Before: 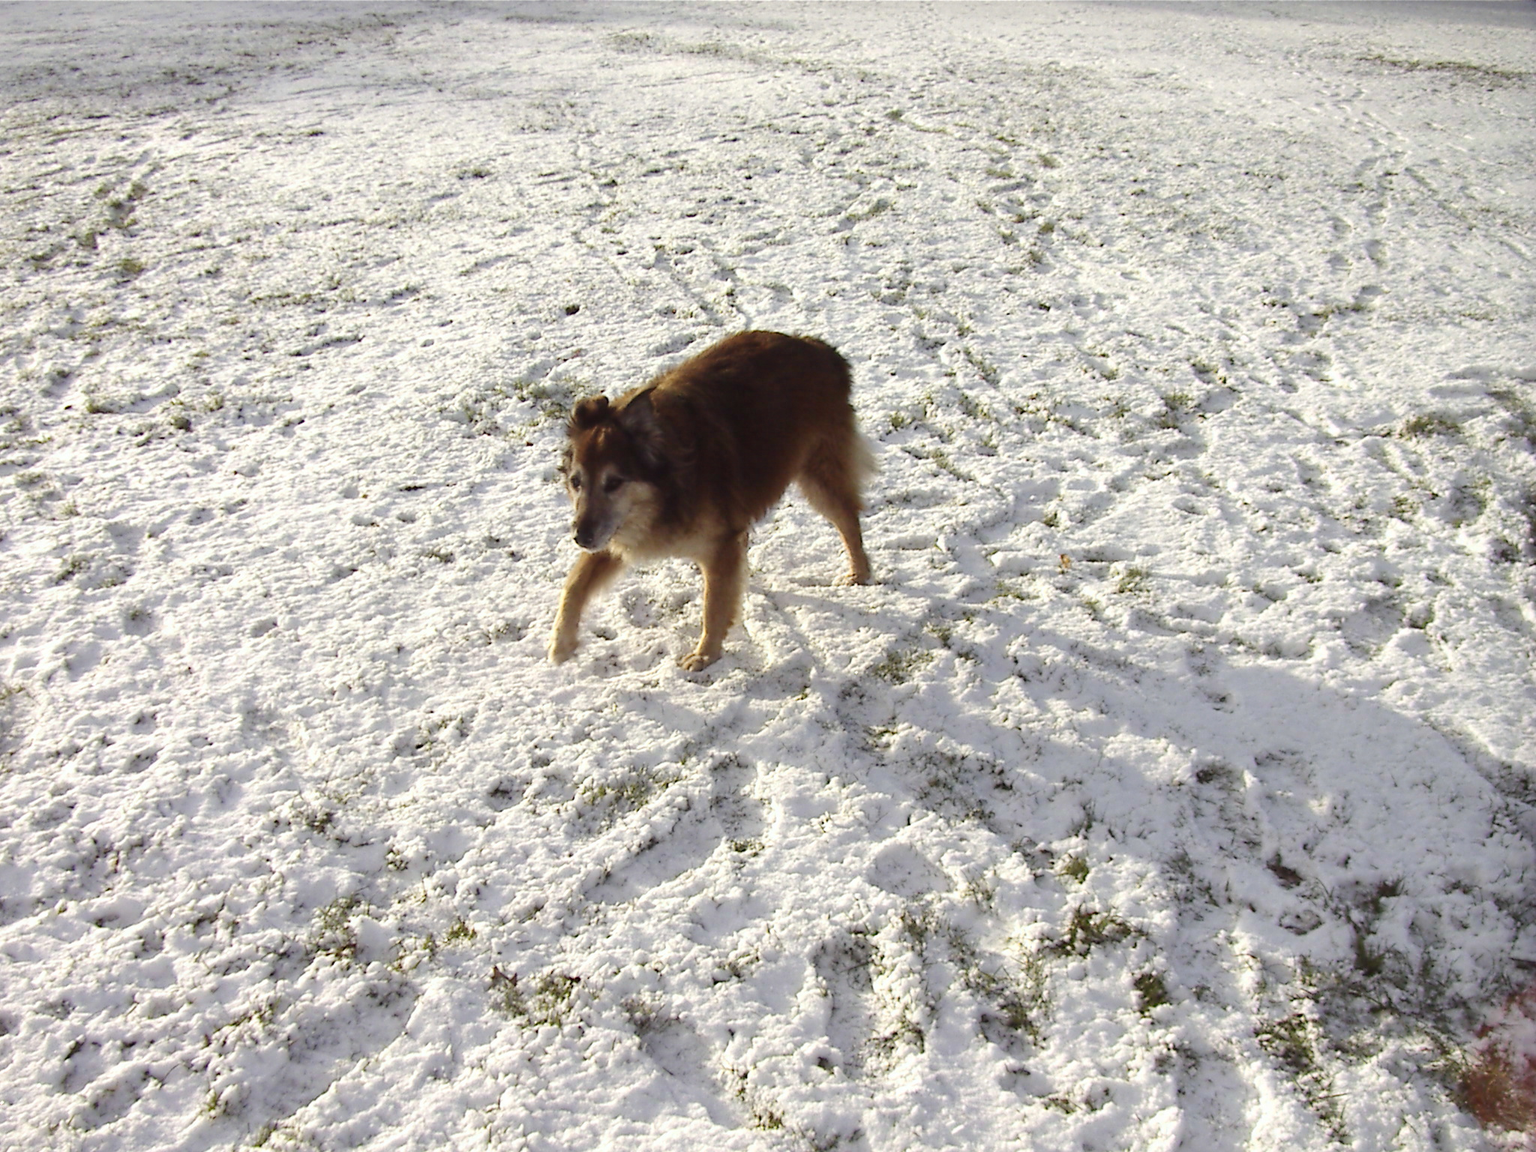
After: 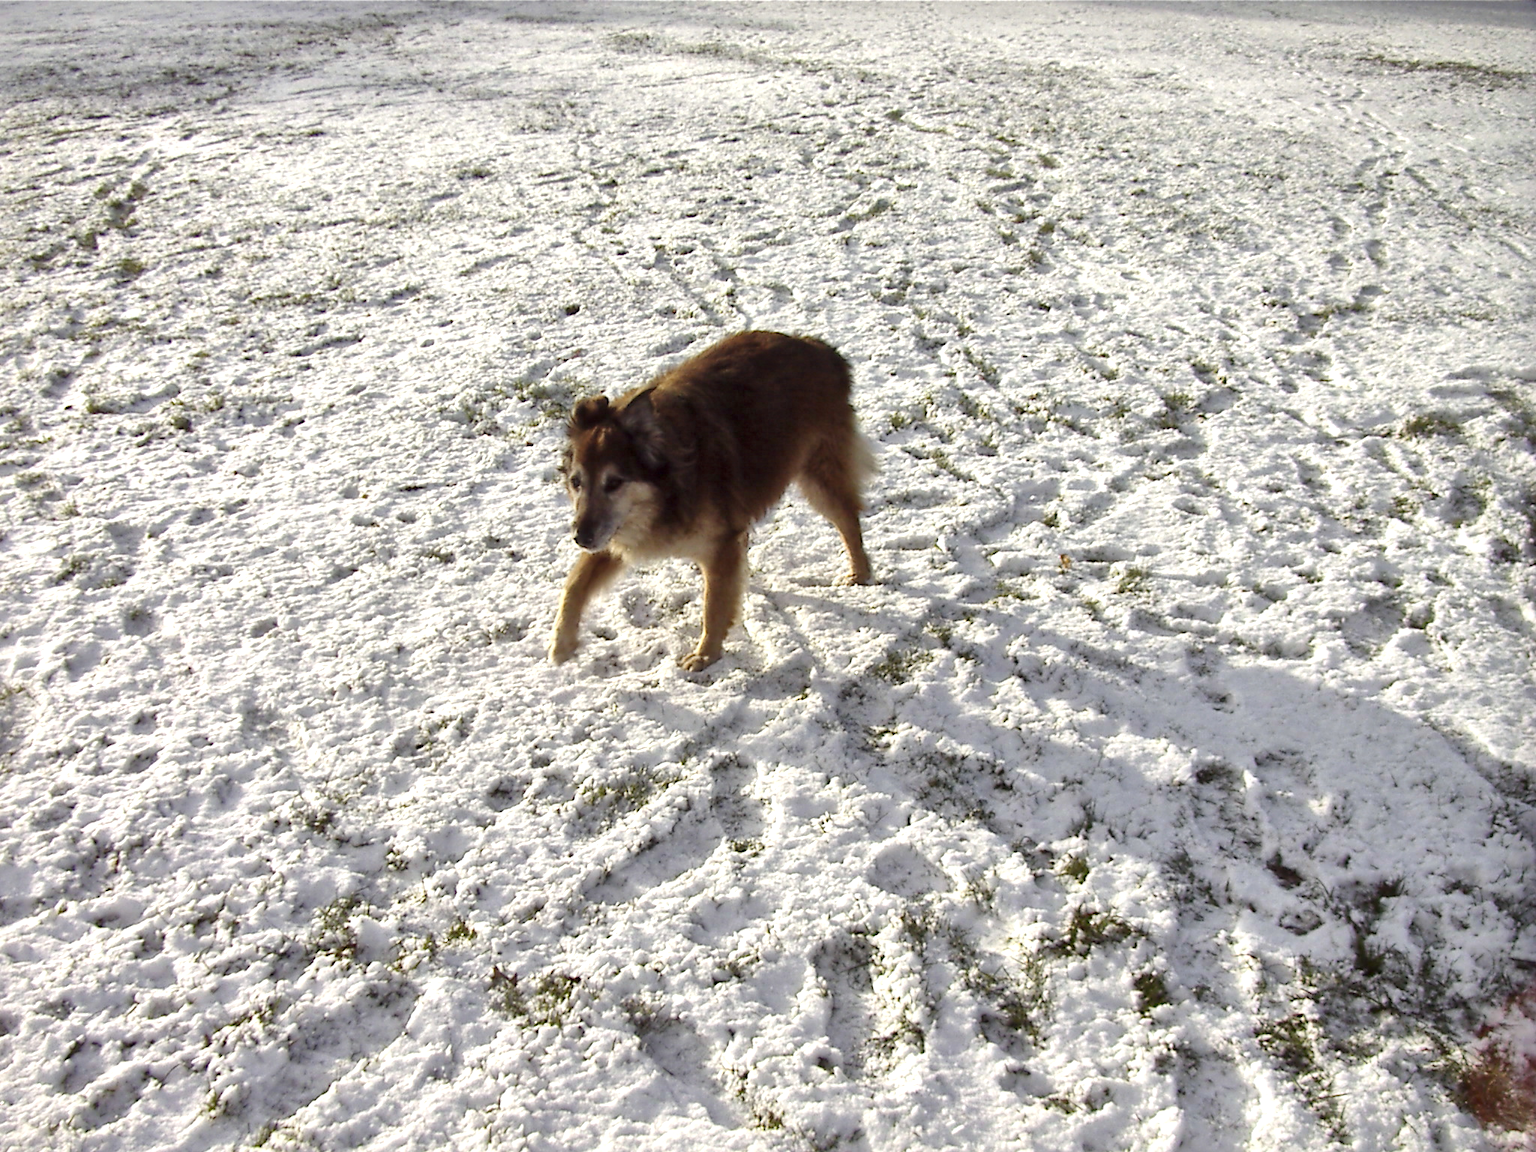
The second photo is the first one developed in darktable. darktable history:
local contrast: mode bilateral grid, contrast 19, coarseness 50, detail 171%, midtone range 0.2
